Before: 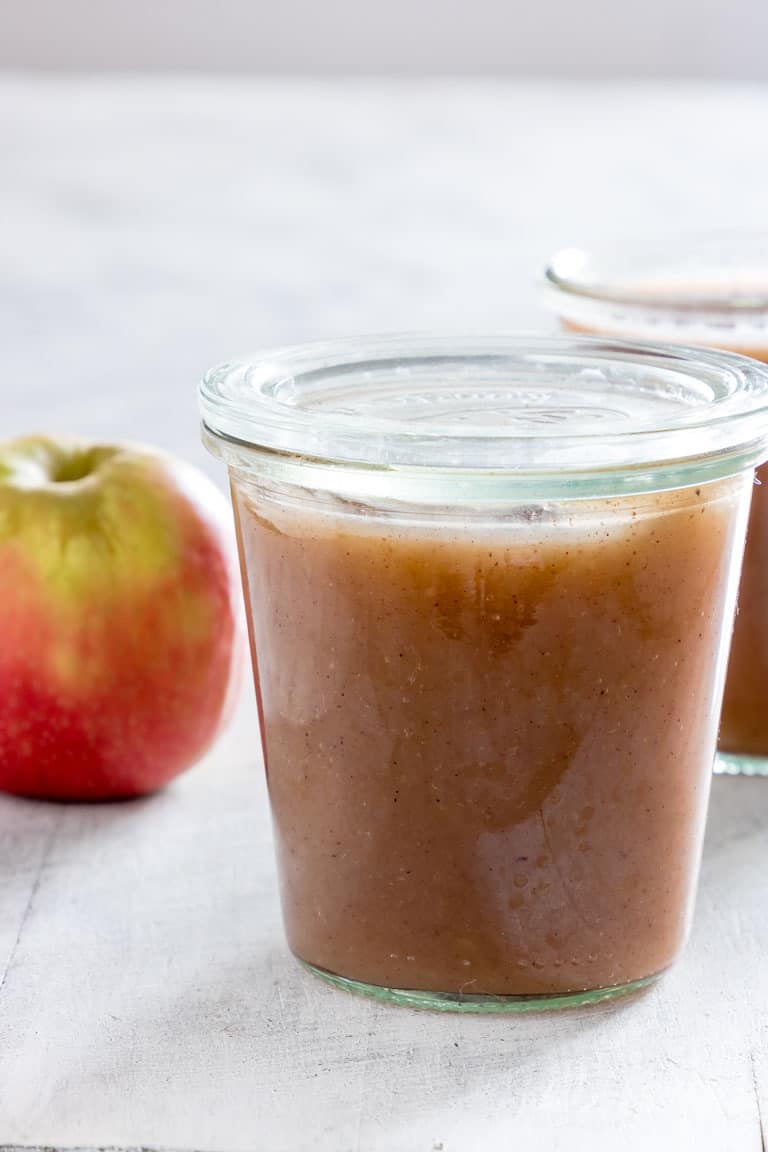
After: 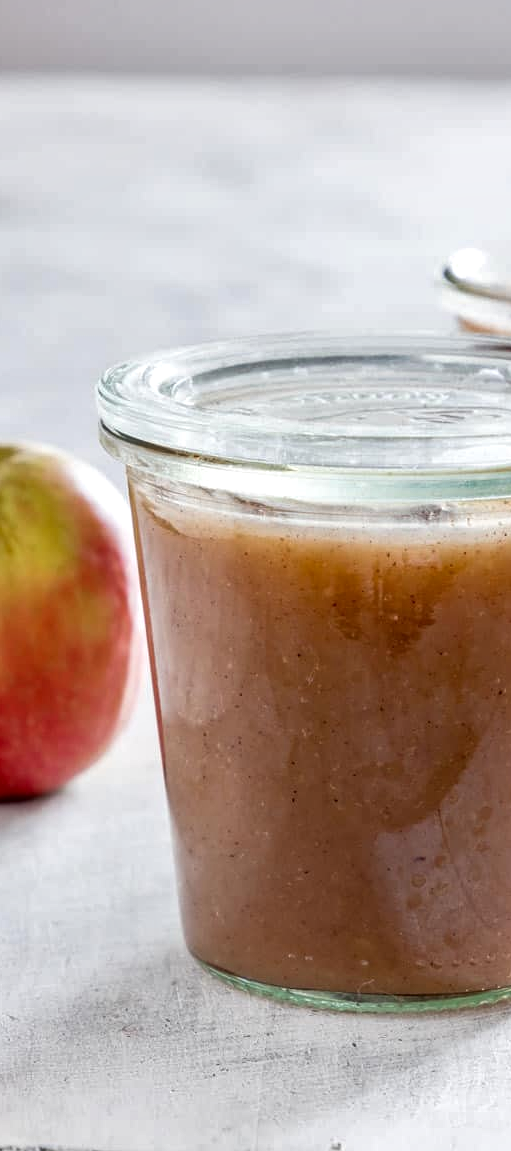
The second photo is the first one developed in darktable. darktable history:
shadows and highlights: shadows 25, highlights -48, soften with gaussian
crop and rotate: left 13.409%, right 19.924%
local contrast: on, module defaults
